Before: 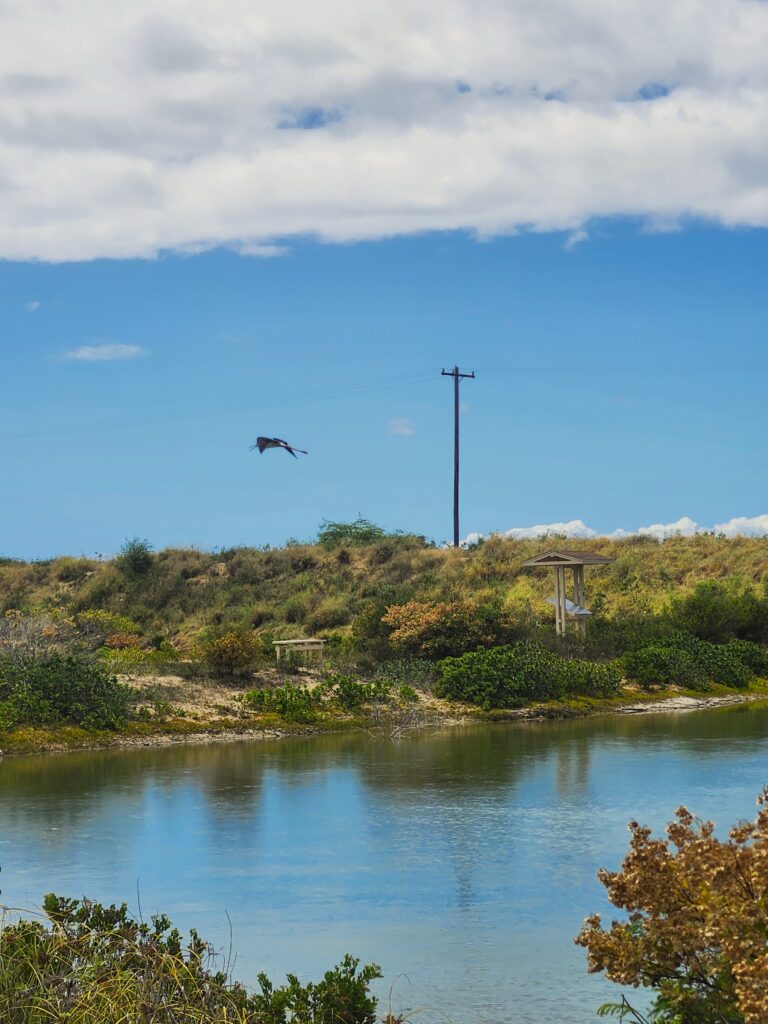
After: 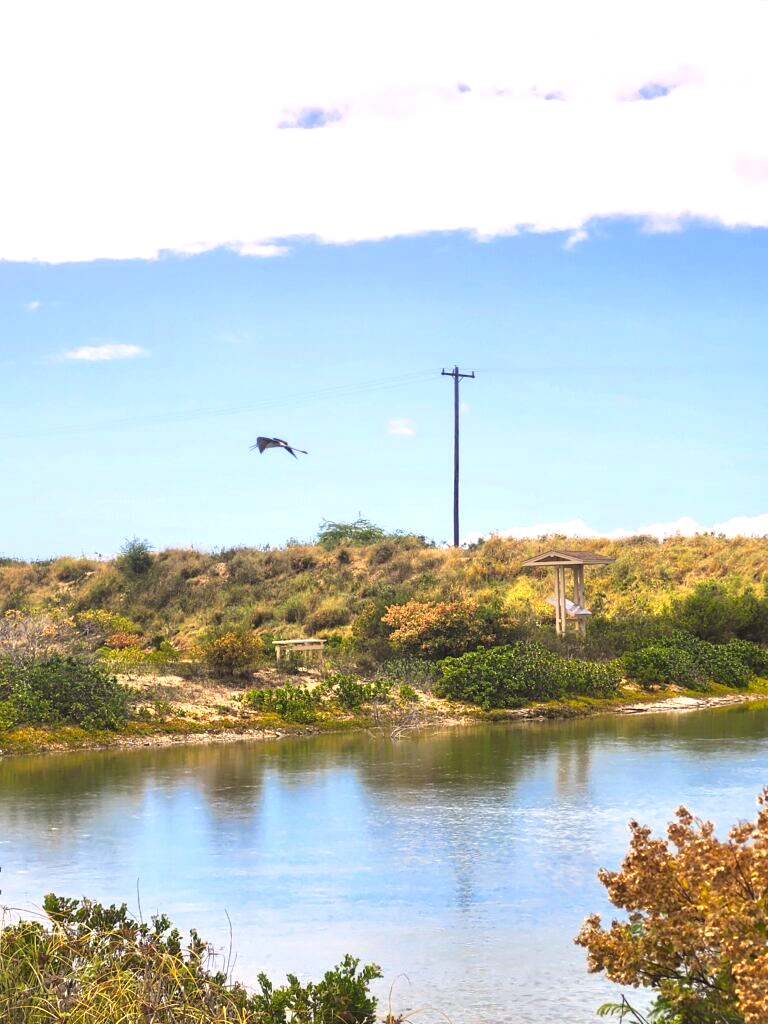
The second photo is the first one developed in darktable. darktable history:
exposure: black level correction 0, exposure 1.177 EV, compensate highlight preservation false
color correction: highlights a* 13.02, highlights b* 5.53
